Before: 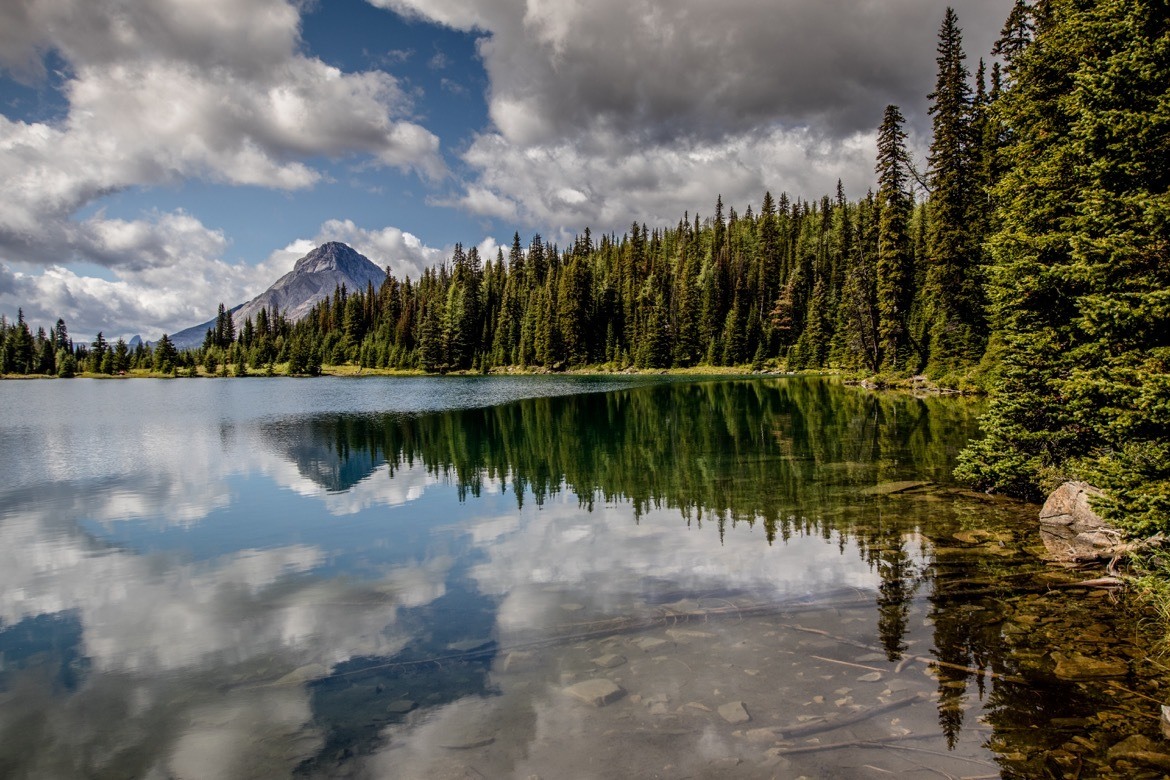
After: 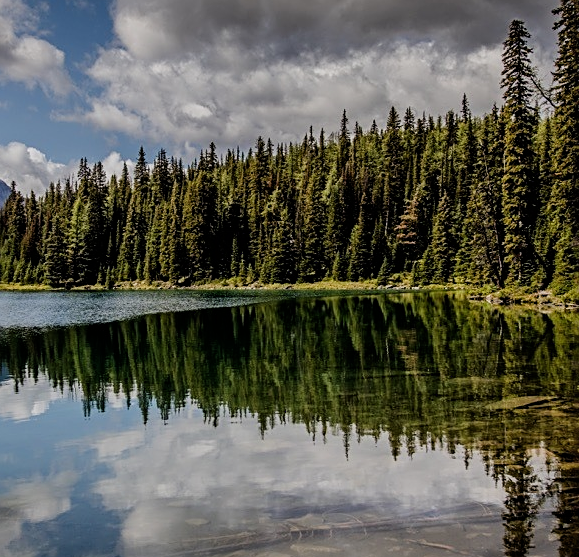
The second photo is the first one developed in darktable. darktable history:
filmic rgb: white relative exposure 3.85 EV, hardness 4.3
crop: left 32.075%, top 10.976%, right 18.355%, bottom 17.596%
sharpen: on, module defaults
